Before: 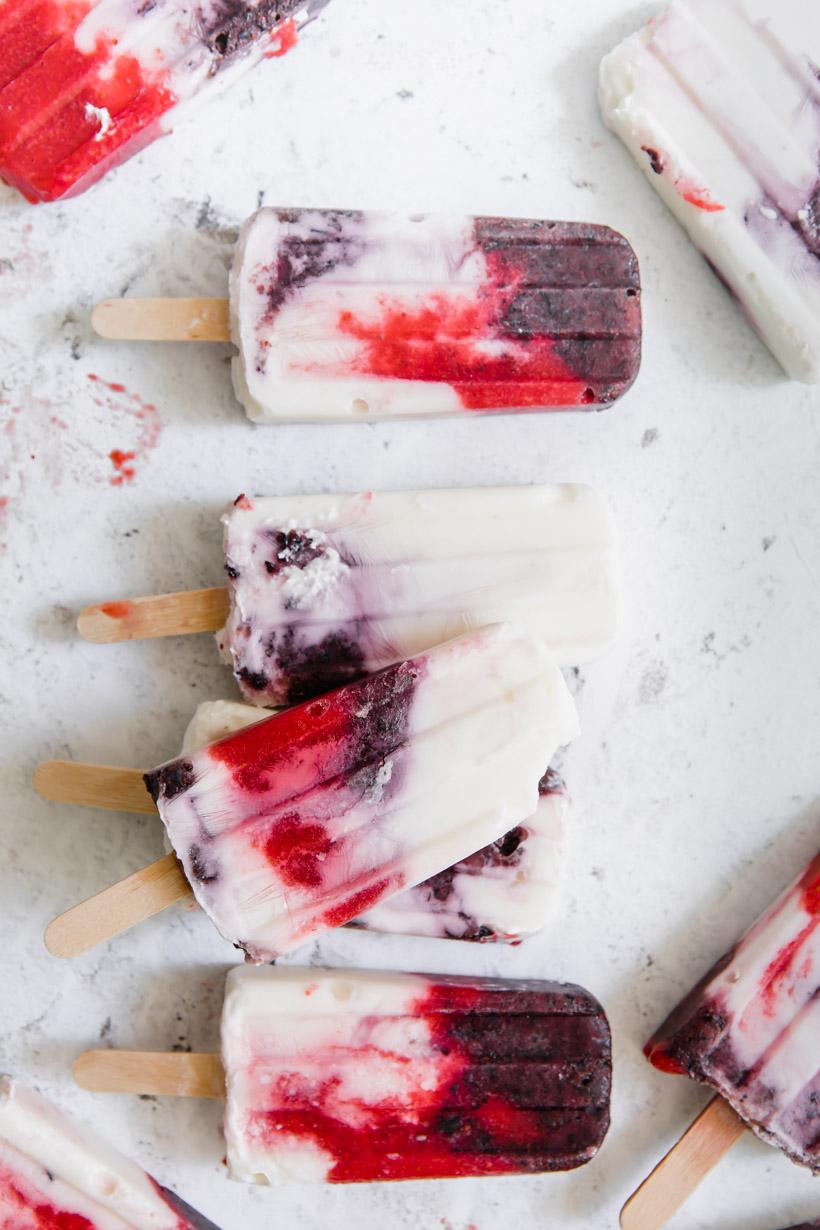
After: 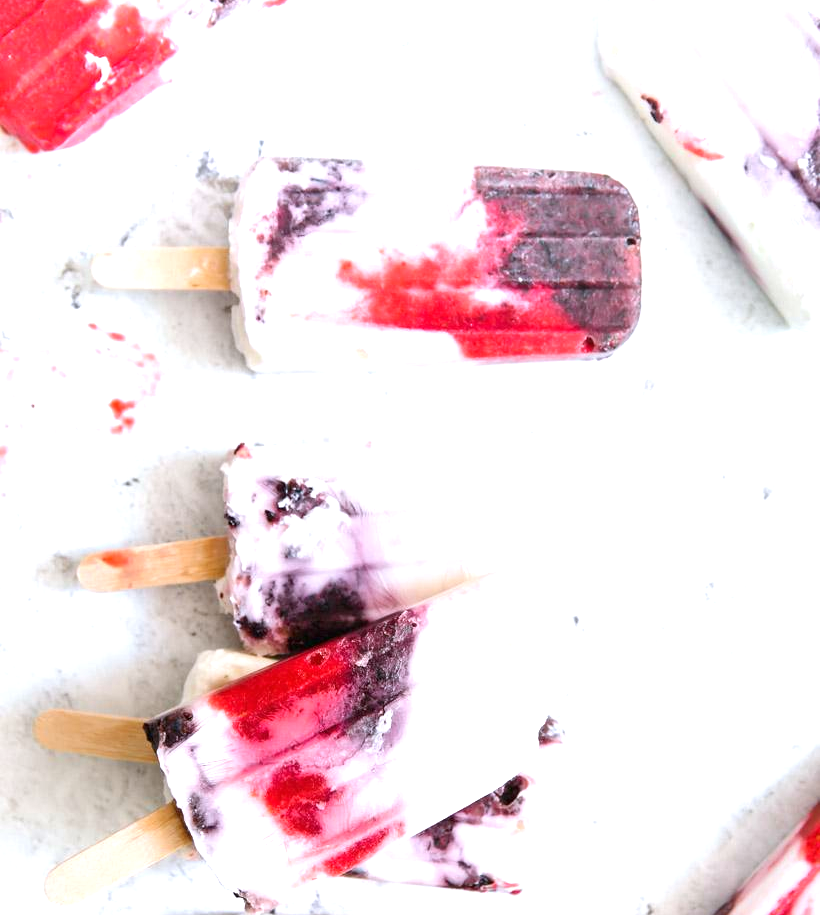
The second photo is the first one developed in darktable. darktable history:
color correction: highlights a* -0.148, highlights b* -6, shadows a* -0.146, shadows b* -0.121
exposure: black level correction 0, exposure 0.939 EV, compensate highlight preservation false
crop: top 4.152%, bottom 21.382%
tone equalizer: on, module defaults
